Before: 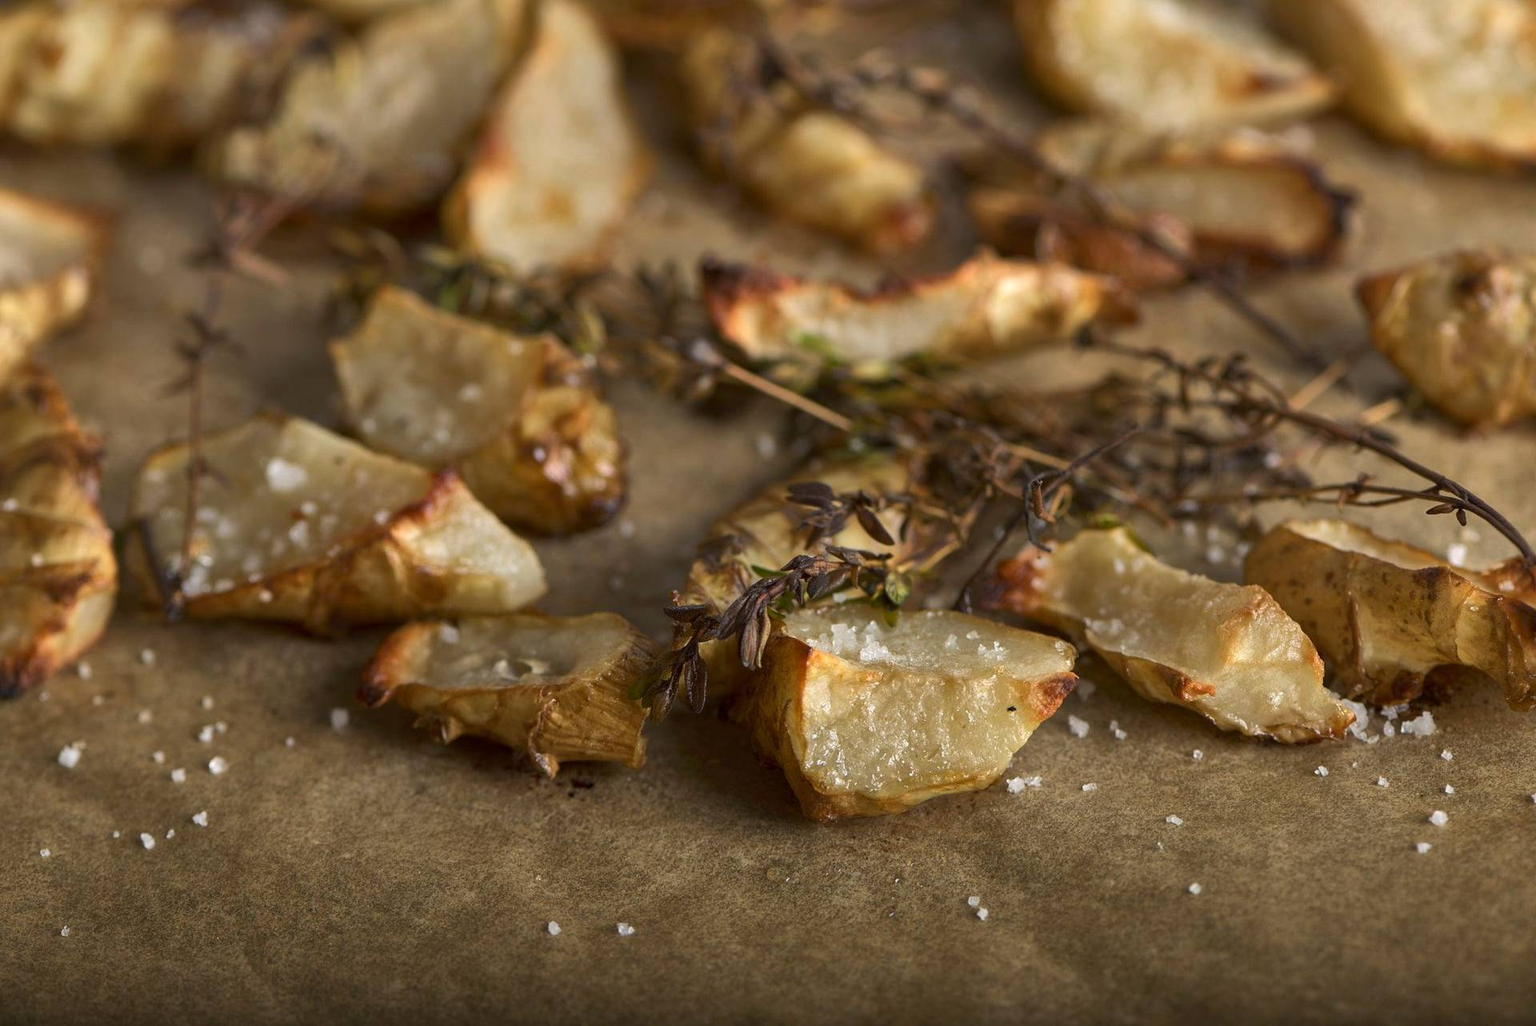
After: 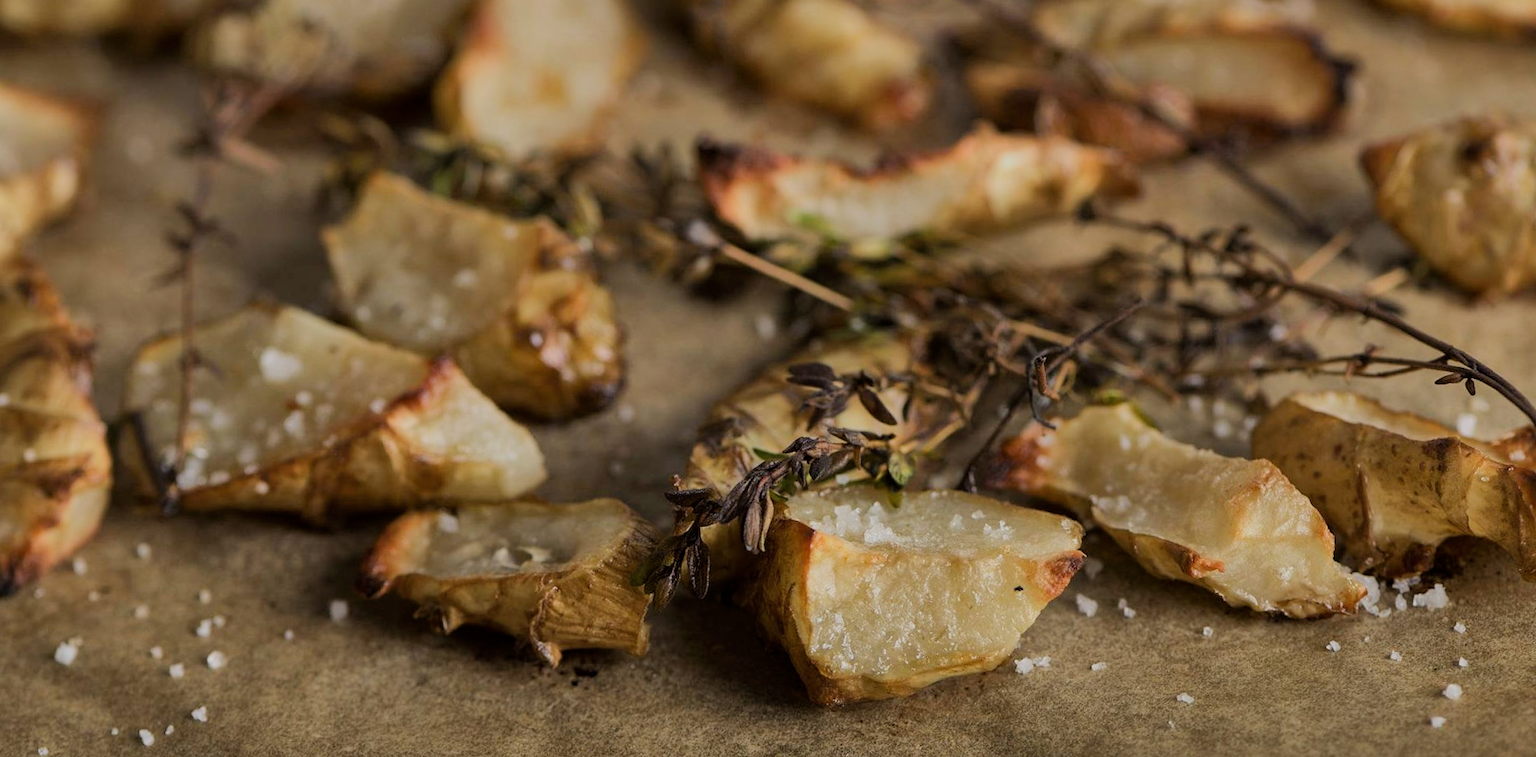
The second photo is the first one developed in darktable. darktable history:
shadows and highlights: radius 264.75, soften with gaussian
filmic rgb: black relative exposure -6.98 EV, white relative exposure 5.63 EV, hardness 2.86
crop: top 11.038%, bottom 13.962%
rotate and perspective: rotation -1°, crop left 0.011, crop right 0.989, crop top 0.025, crop bottom 0.975
